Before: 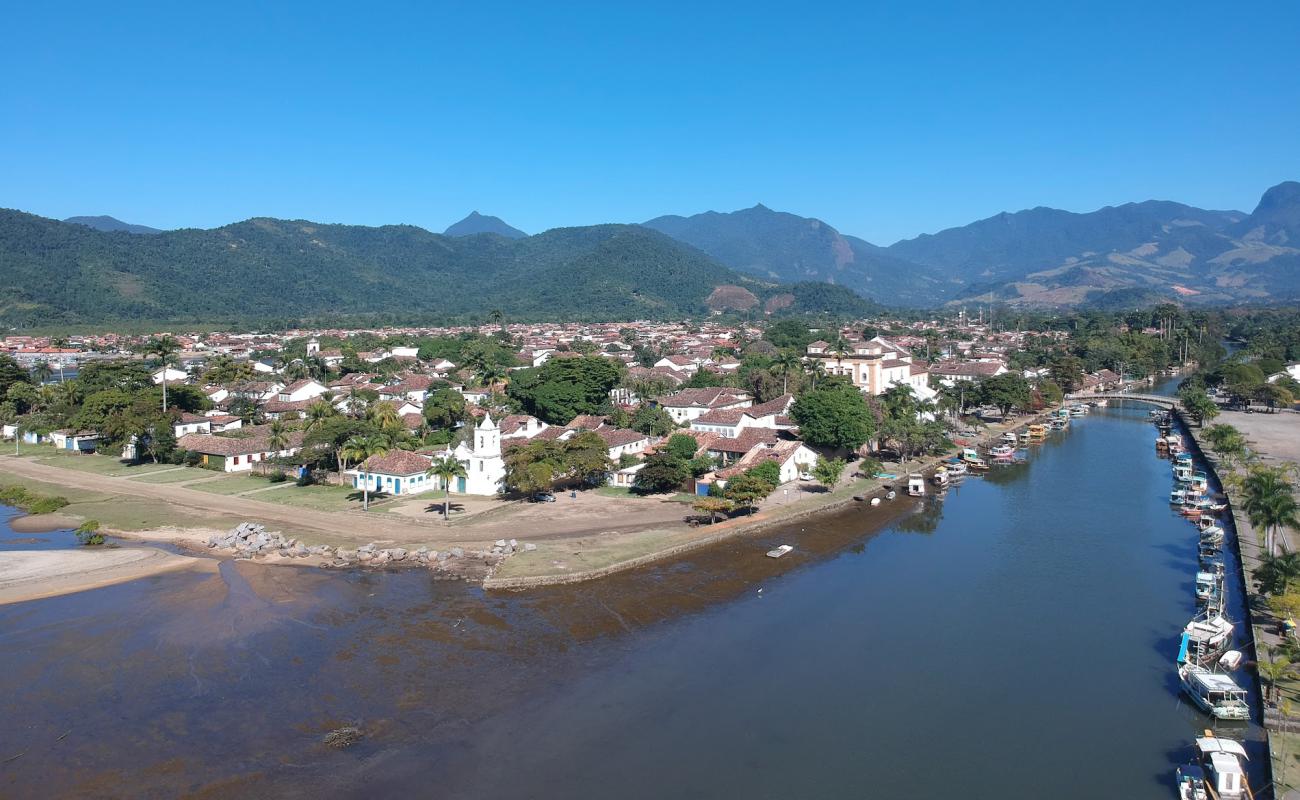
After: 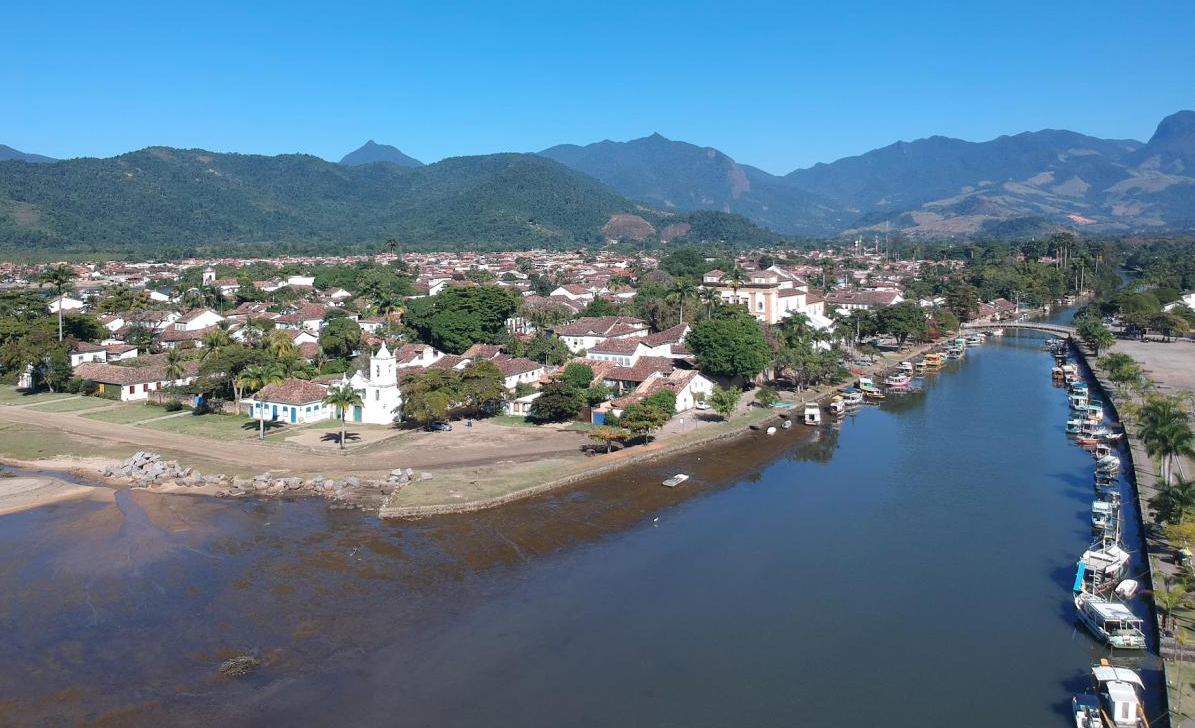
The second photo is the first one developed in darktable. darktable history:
crop and rotate: left 8.055%, top 8.927%
